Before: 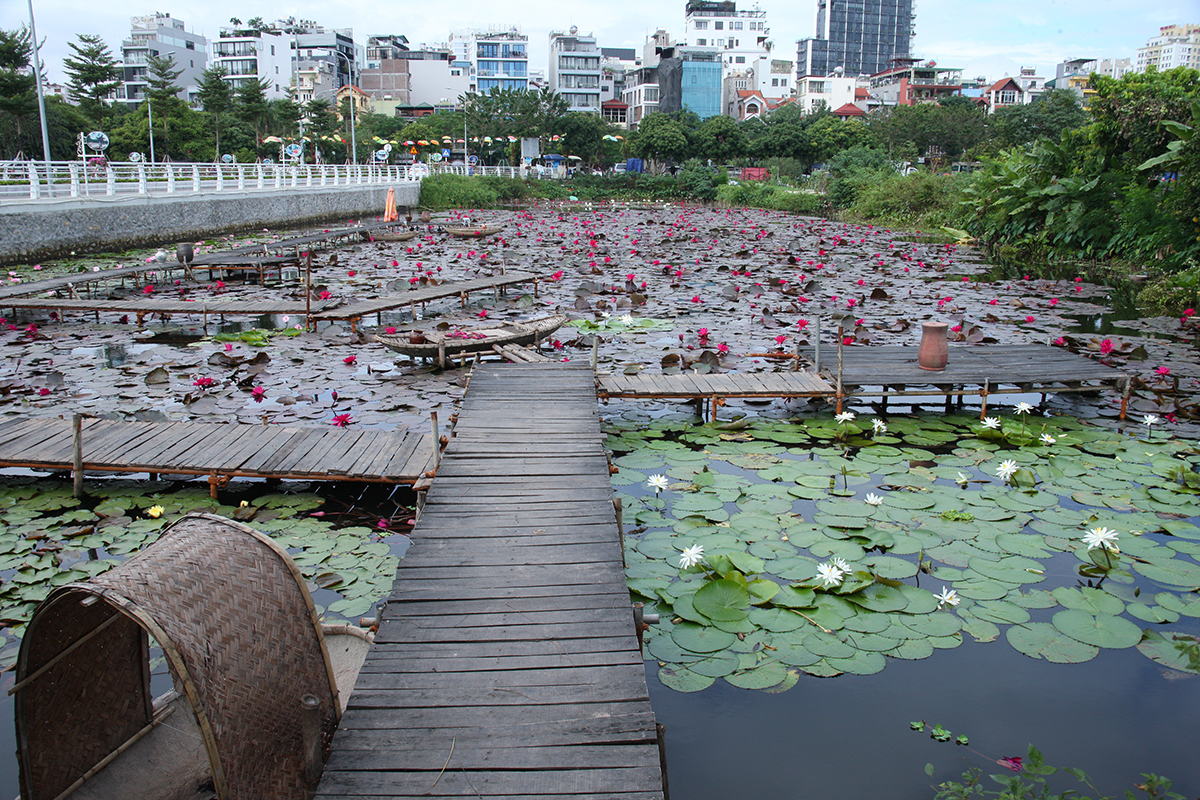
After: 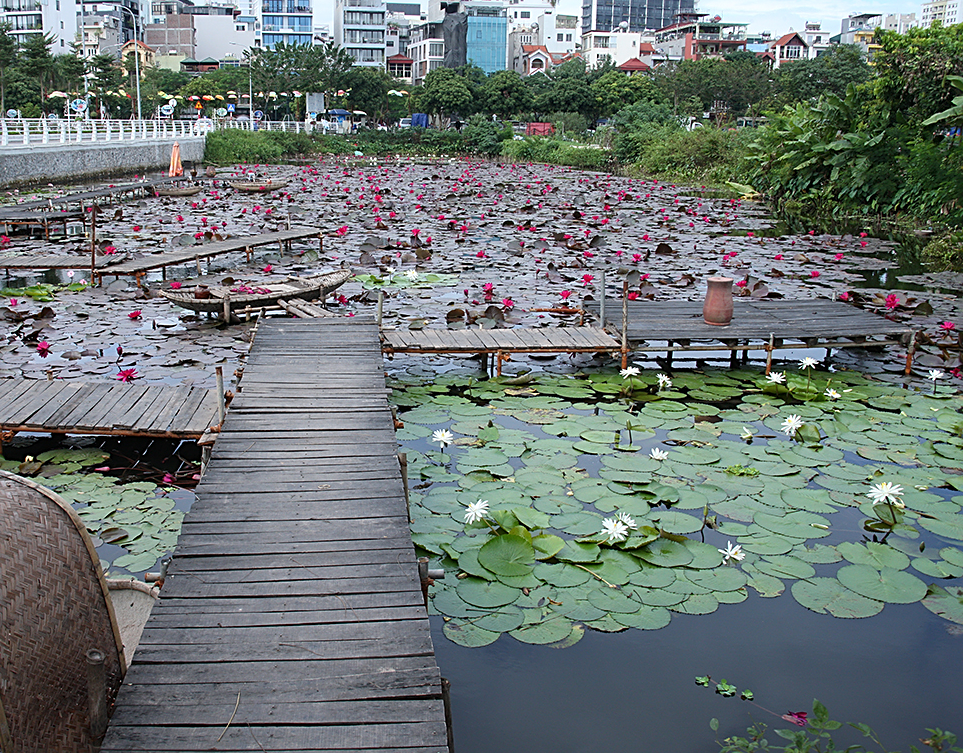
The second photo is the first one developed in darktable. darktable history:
sharpen: on, module defaults
crop and rotate: left 17.959%, top 5.771%, right 1.742%
